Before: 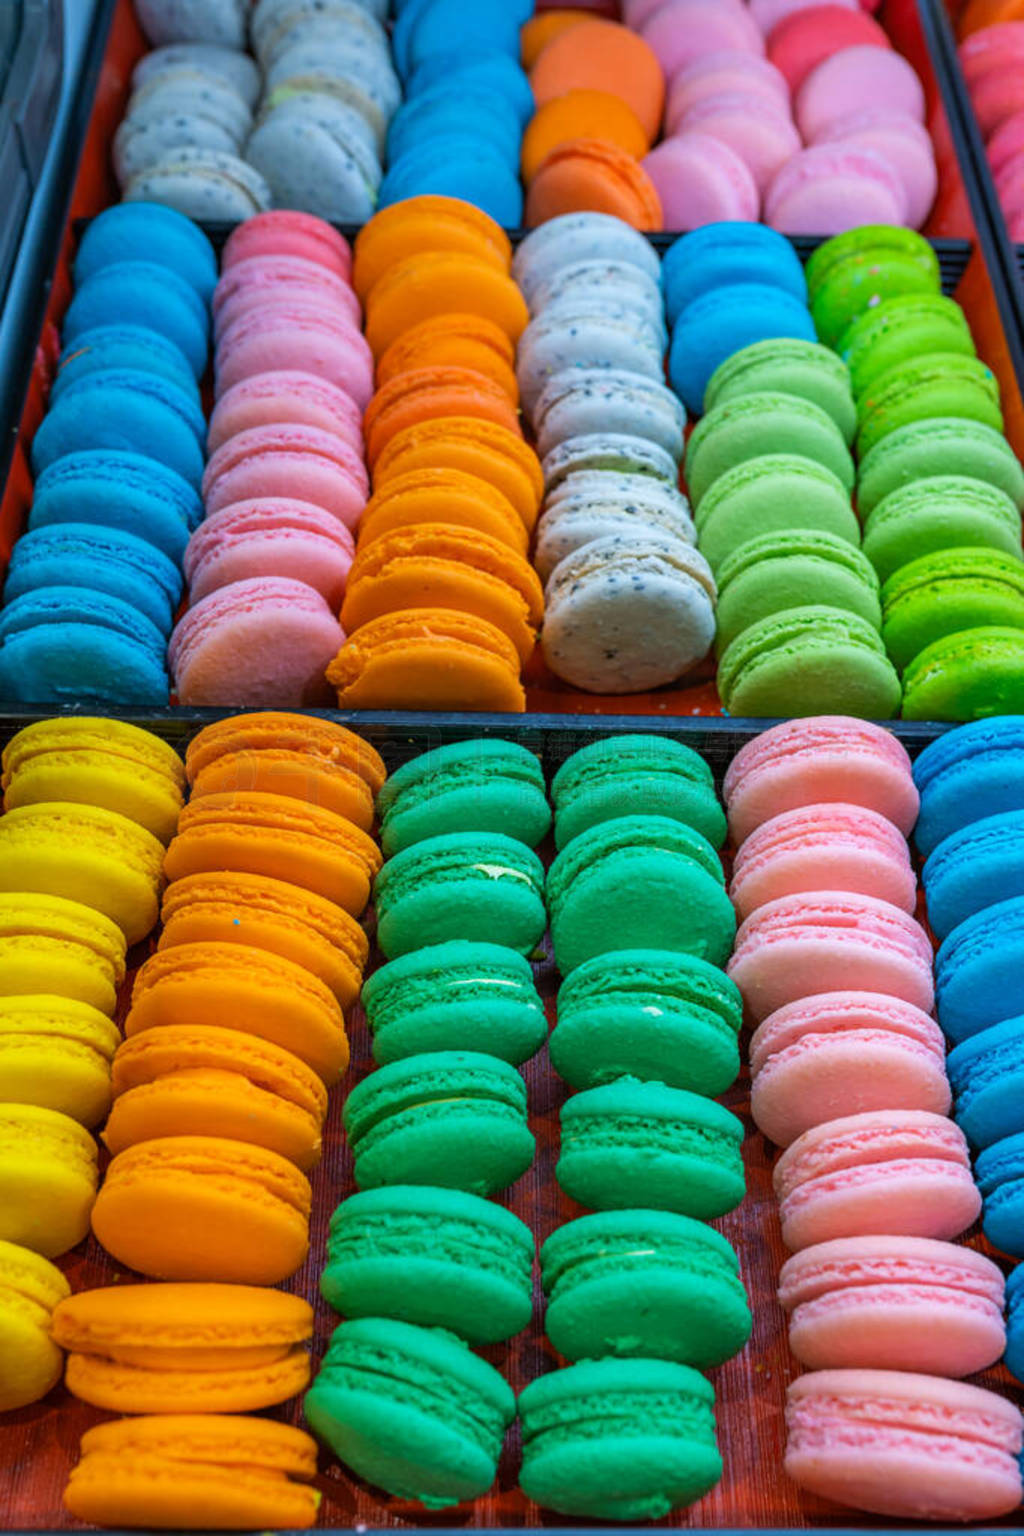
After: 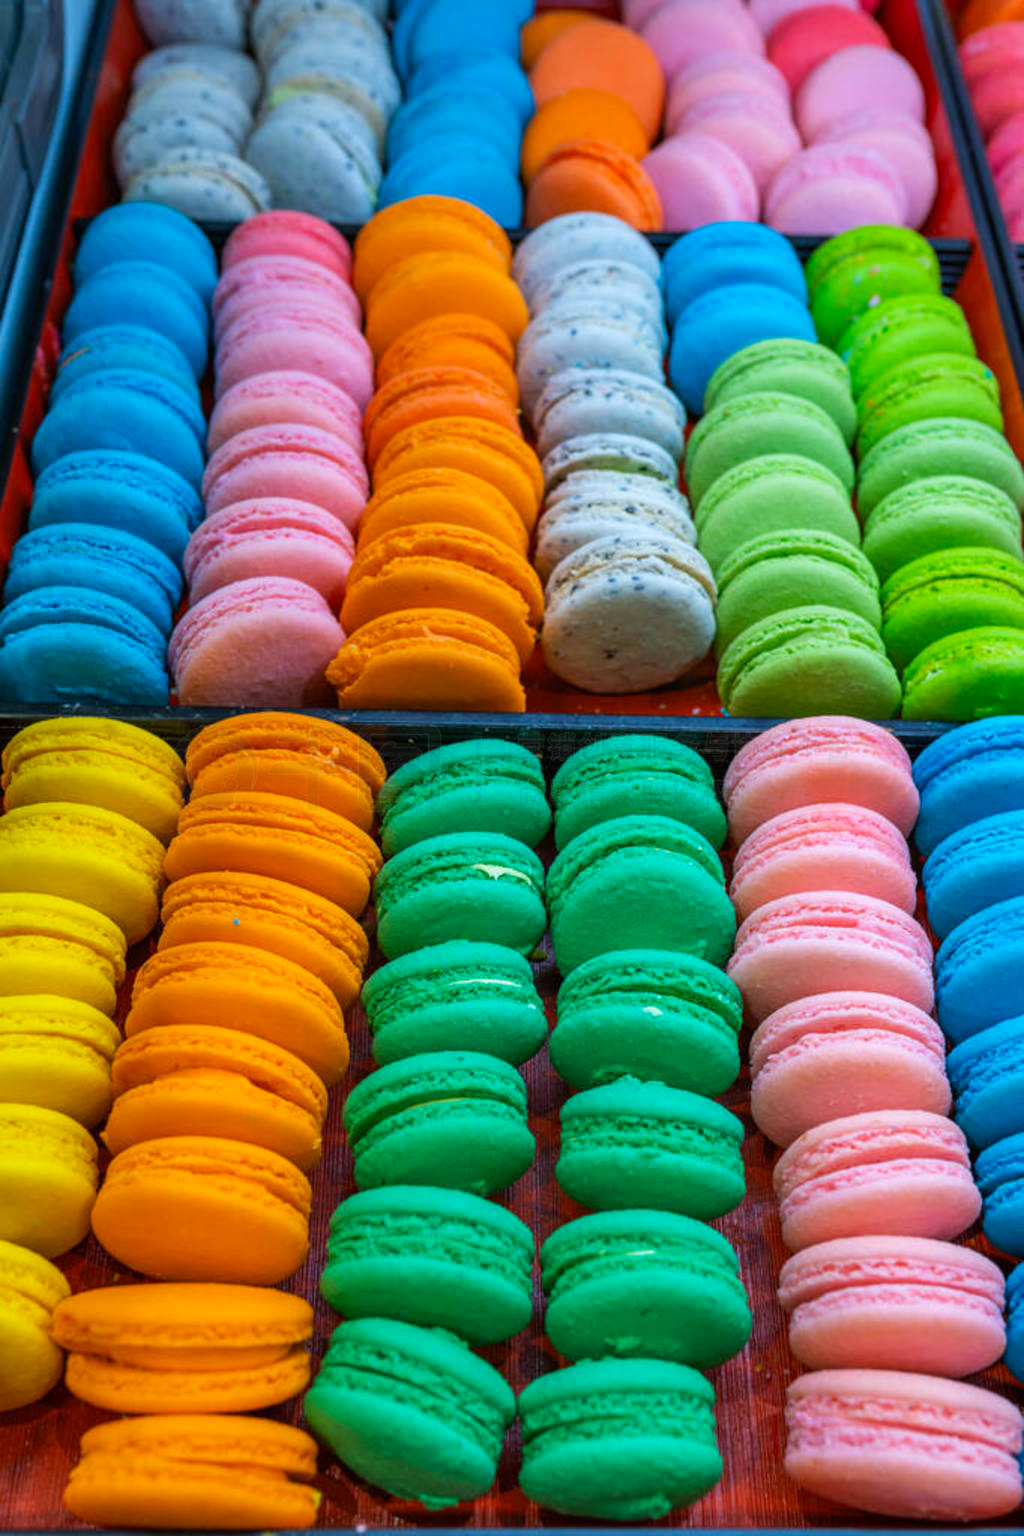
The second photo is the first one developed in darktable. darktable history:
contrast brightness saturation: contrast 0.038, saturation 0.072
